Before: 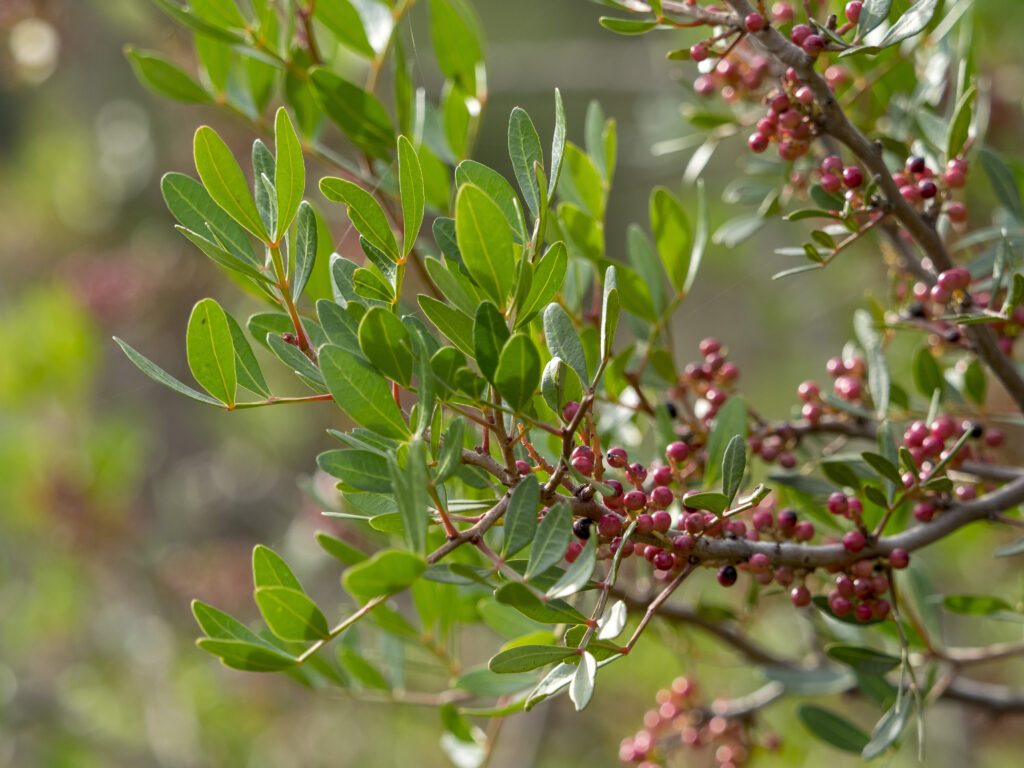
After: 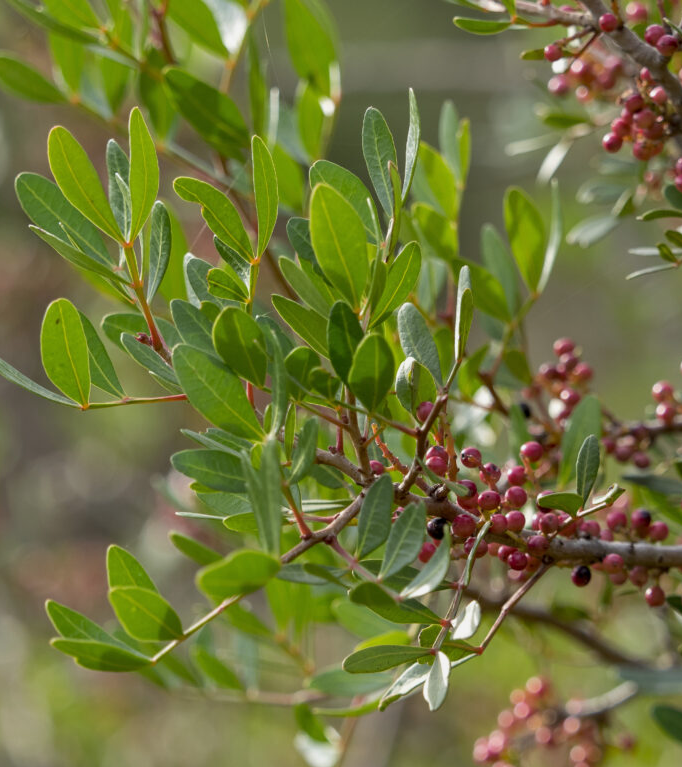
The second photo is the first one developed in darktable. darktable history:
exposure: exposure -0.154 EV, compensate highlight preservation false
crop and rotate: left 14.294%, right 19.018%
